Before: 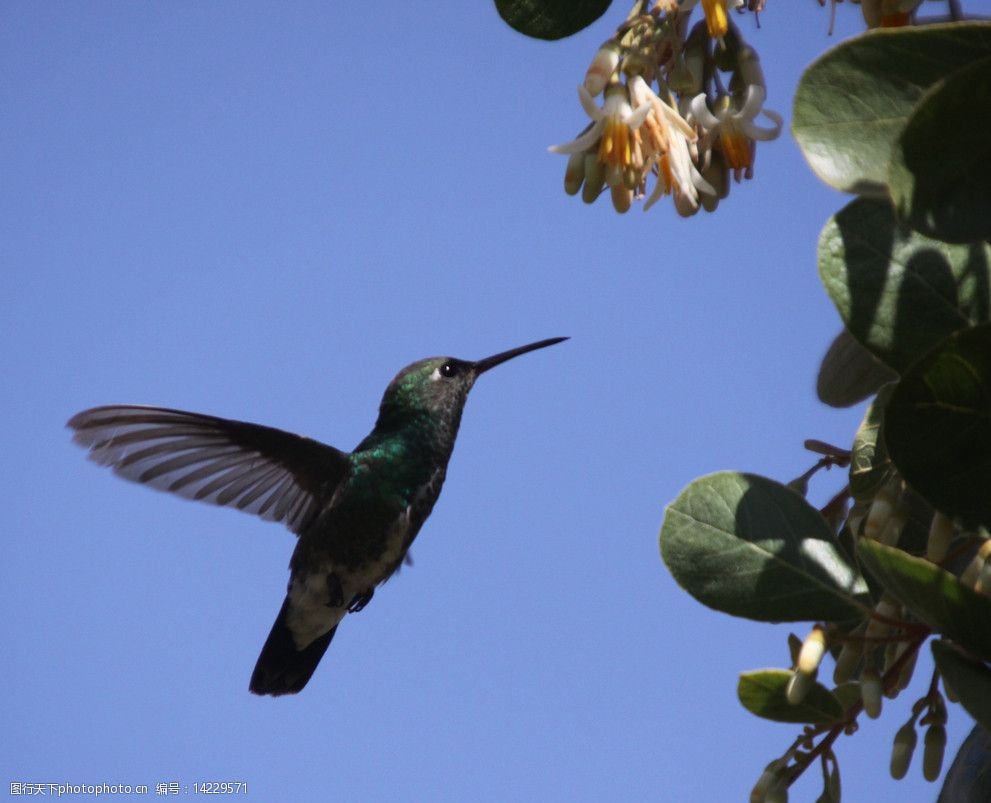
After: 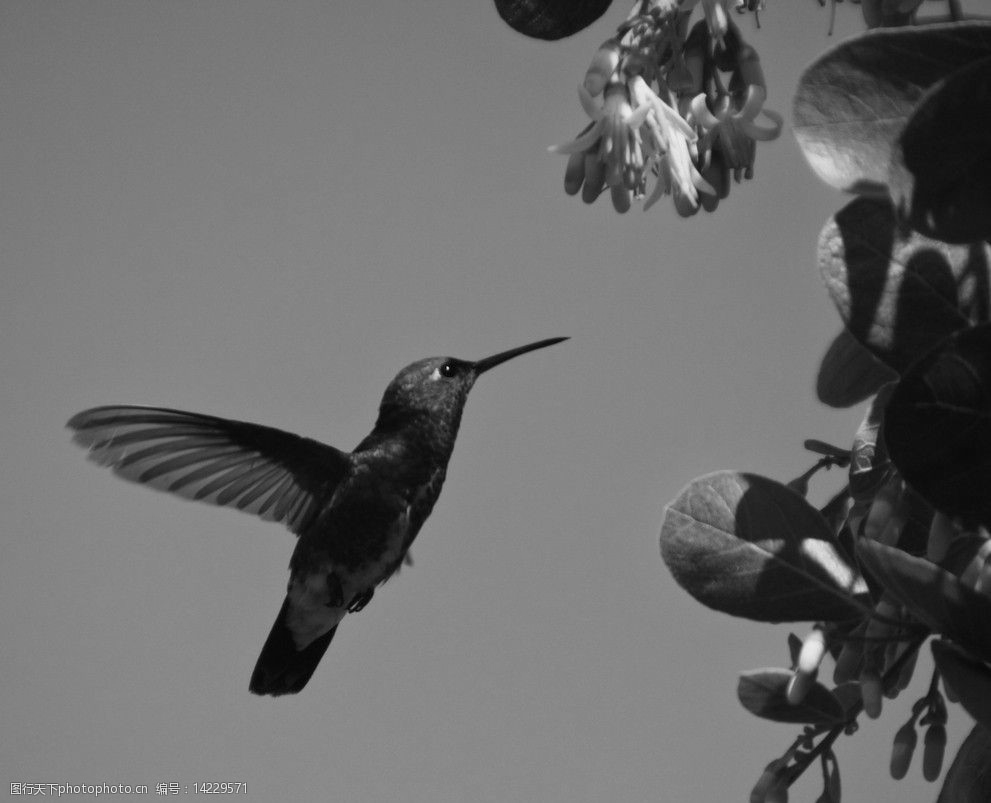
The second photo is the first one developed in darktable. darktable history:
contrast brightness saturation: contrast 0.04, saturation 0.16
monochrome: a -71.75, b 75.82
